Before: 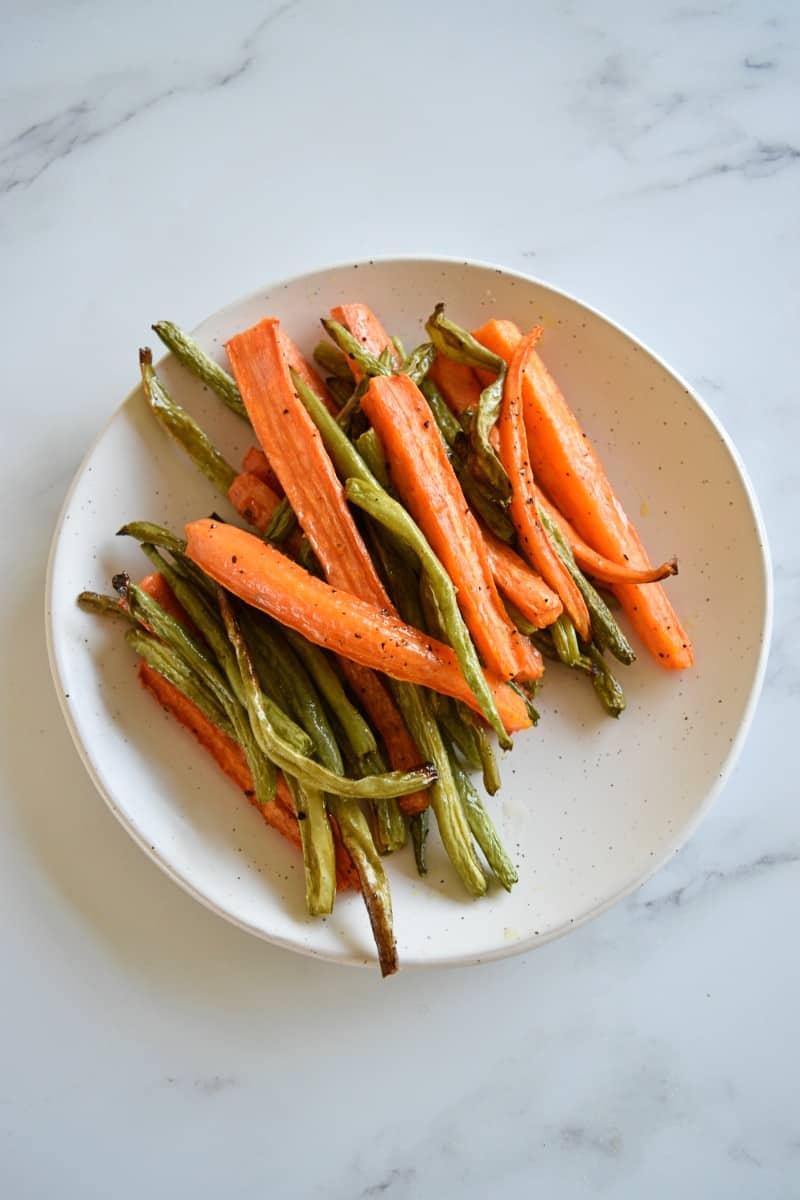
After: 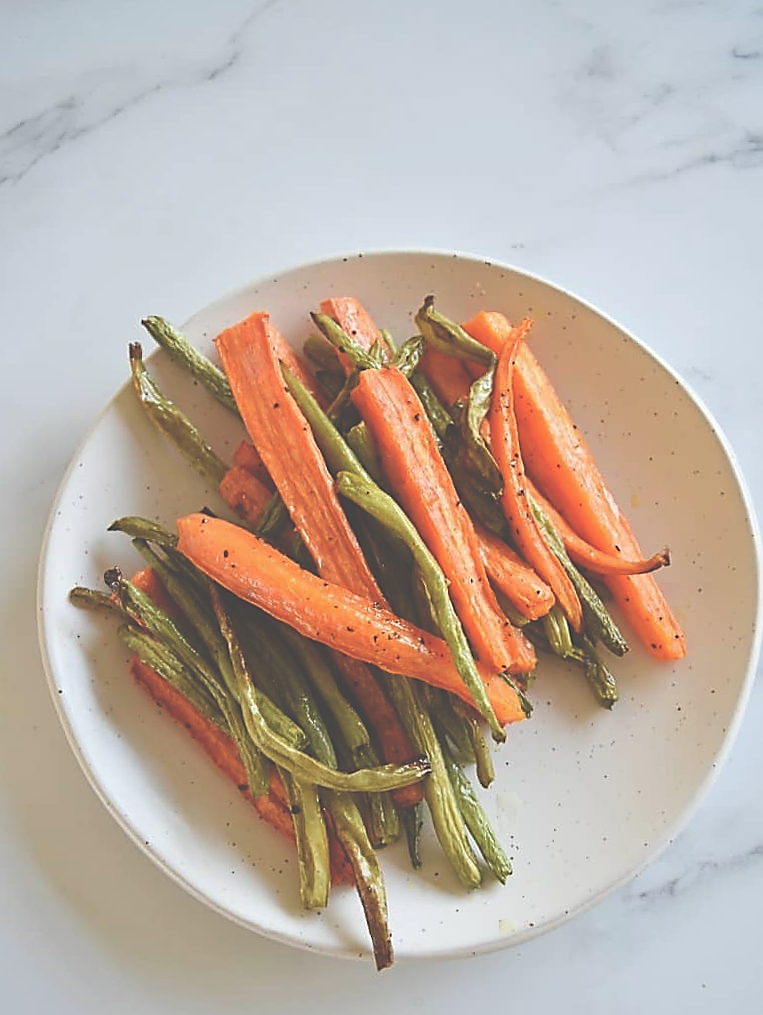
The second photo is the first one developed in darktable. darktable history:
crop and rotate: angle 0.477°, left 0.423%, right 3.009%, bottom 14.337%
sharpen: radius 1.355, amount 1.259, threshold 0.771
exposure: black level correction -0.062, exposure -0.05 EV, compensate highlight preservation false
